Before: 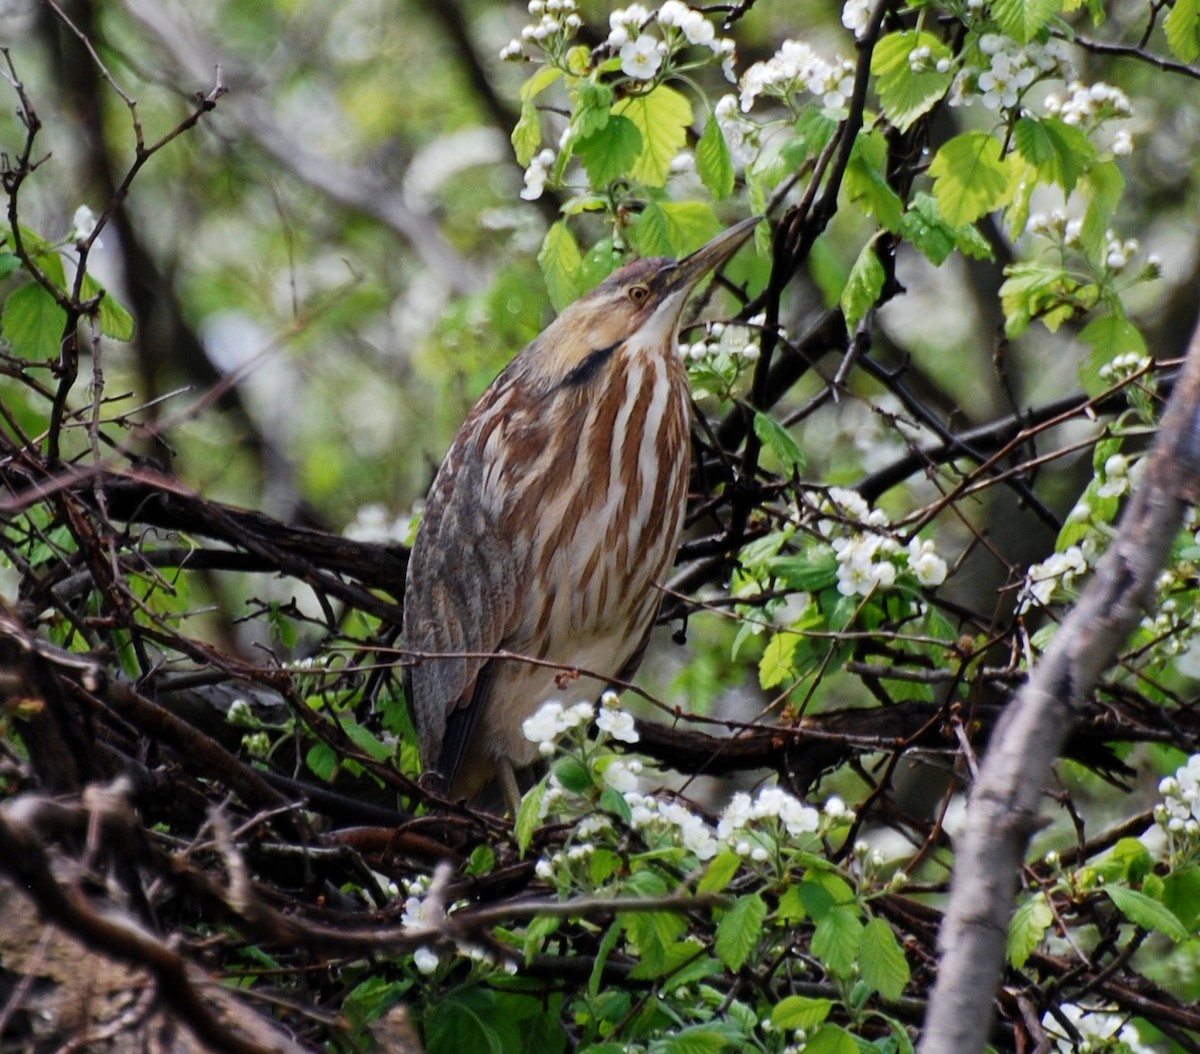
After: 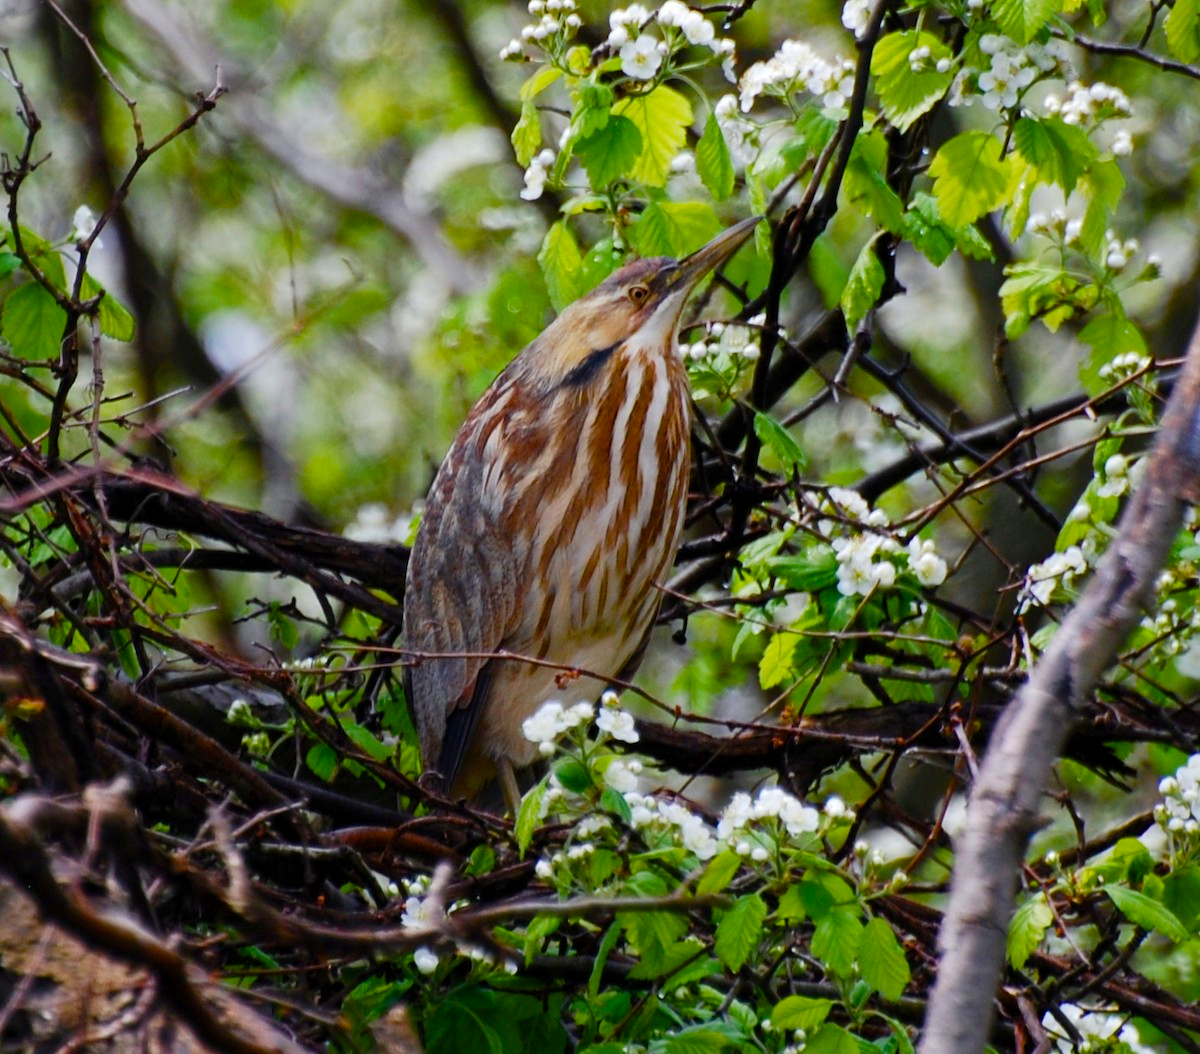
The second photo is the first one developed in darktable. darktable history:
color balance rgb: perceptual saturation grading › global saturation 34.915%, perceptual saturation grading › highlights -24.736%, perceptual saturation grading › shadows 49.249%, global vibrance 20%
